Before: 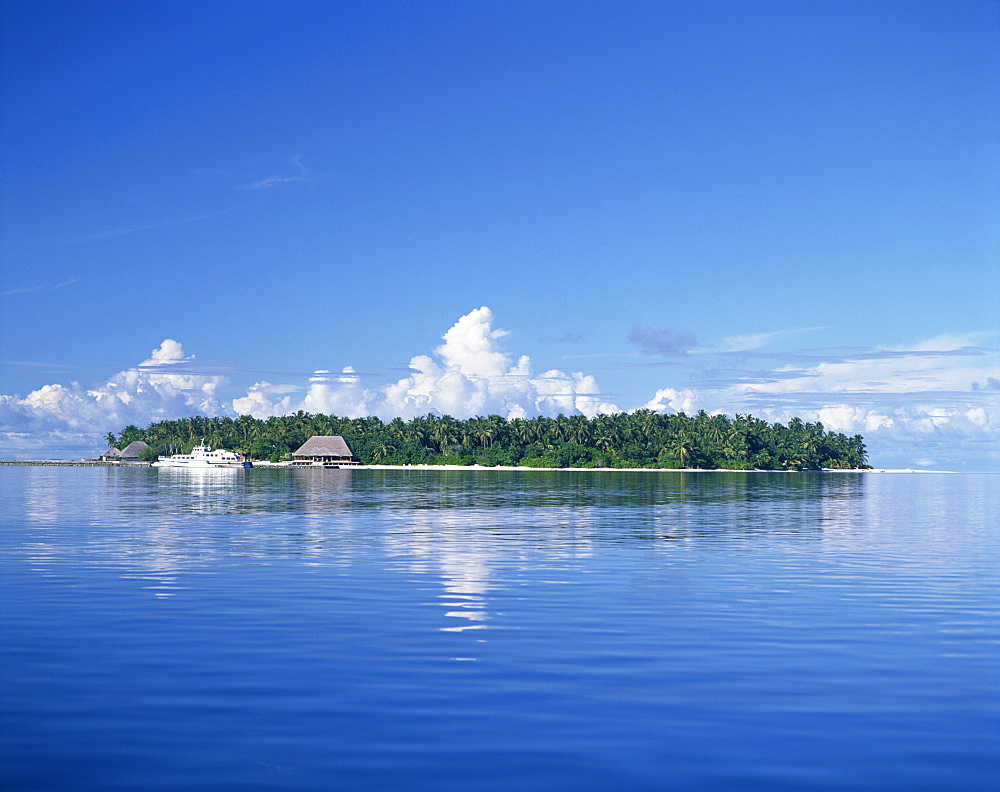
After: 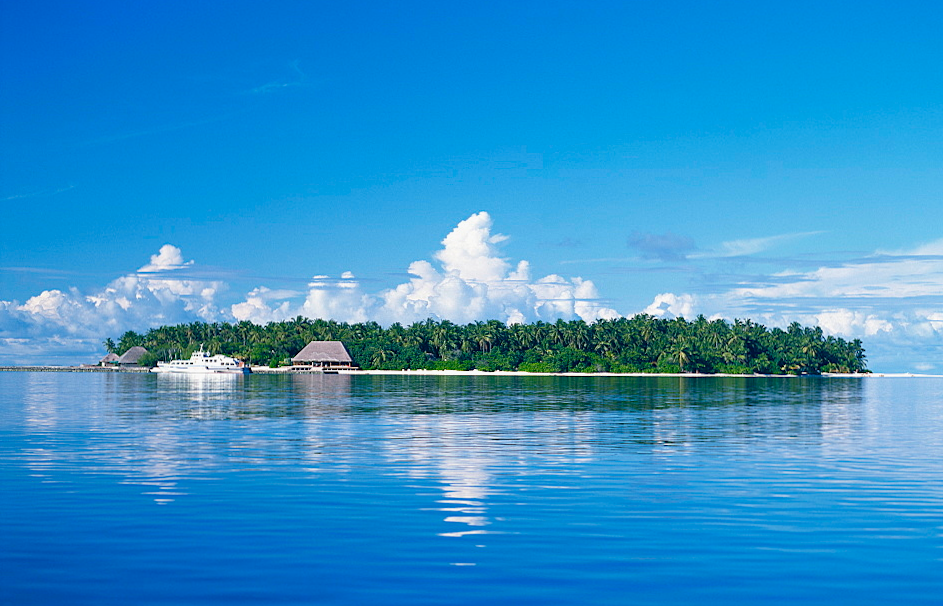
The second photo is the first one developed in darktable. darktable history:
color zones: curves: ch1 [(0.239, 0.552) (0.75, 0.5)]; ch2 [(0.25, 0.462) (0.749, 0.457)]
exposure: exposure -0.072 EV, compensate highlight preservation false
crop and rotate: angle 0.096°, top 12.008%, right 5.409%, bottom 11.231%
